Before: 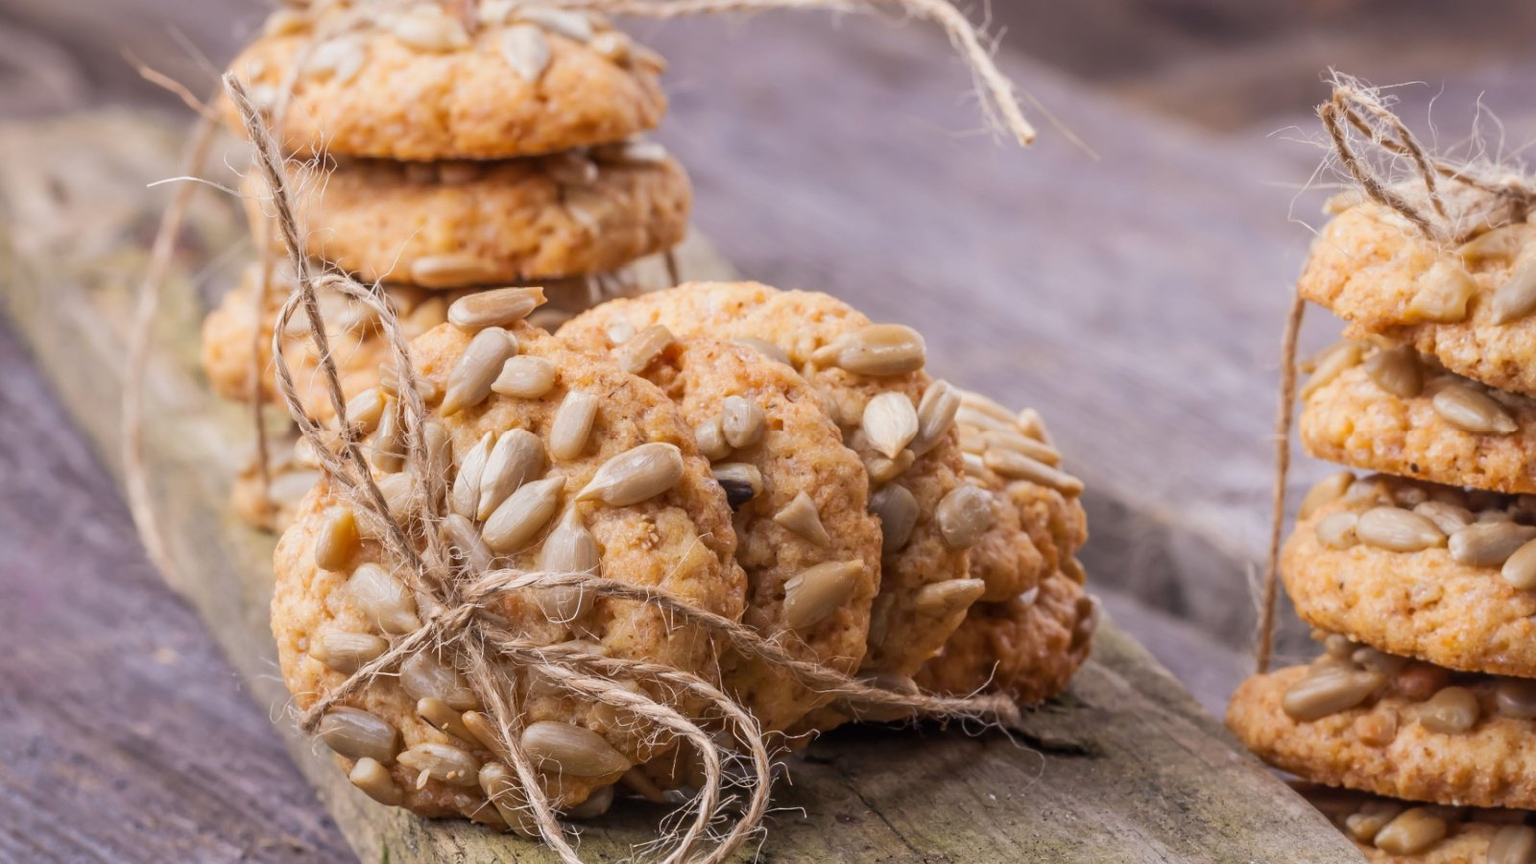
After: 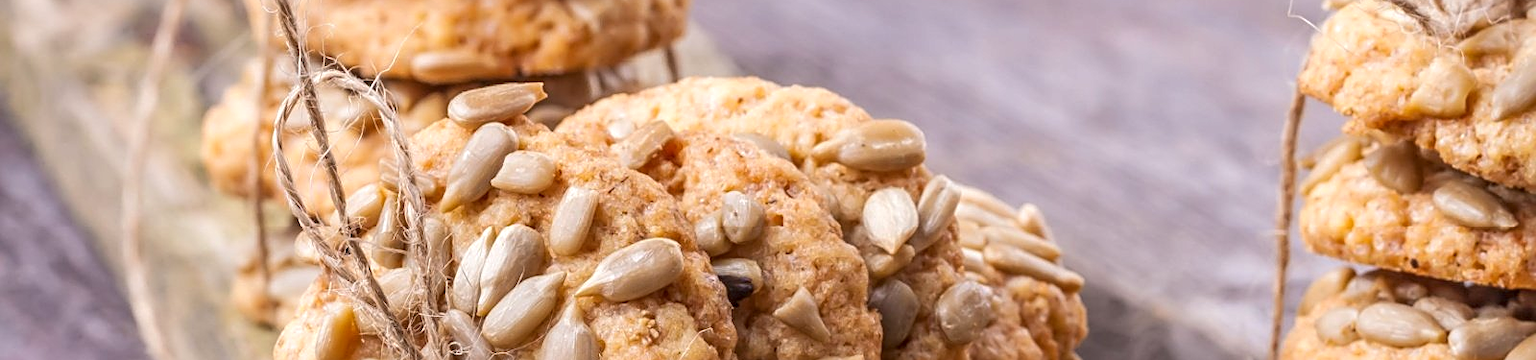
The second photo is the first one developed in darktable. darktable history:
crop and rotate: top 23.728%, bottom 34.412%
exposure: exposure 0.213 EV, compensate highlight preservation false
local contrast: on, module defaults
sharpen: on, module defaults
